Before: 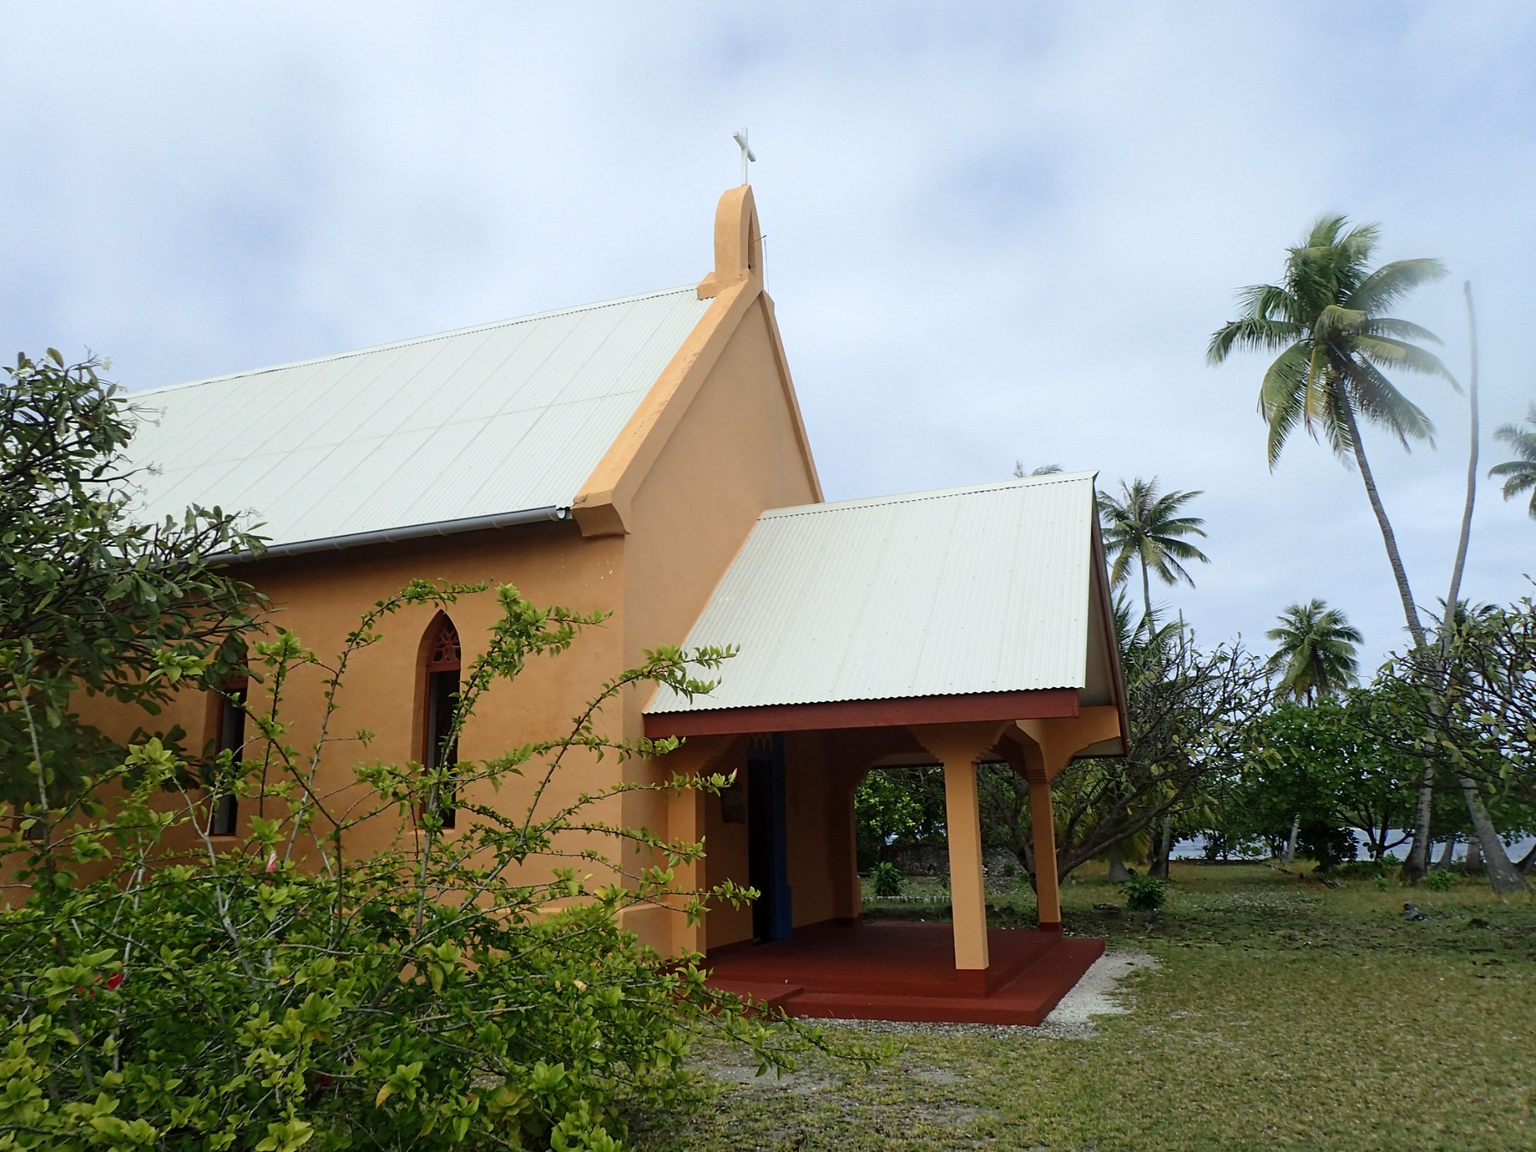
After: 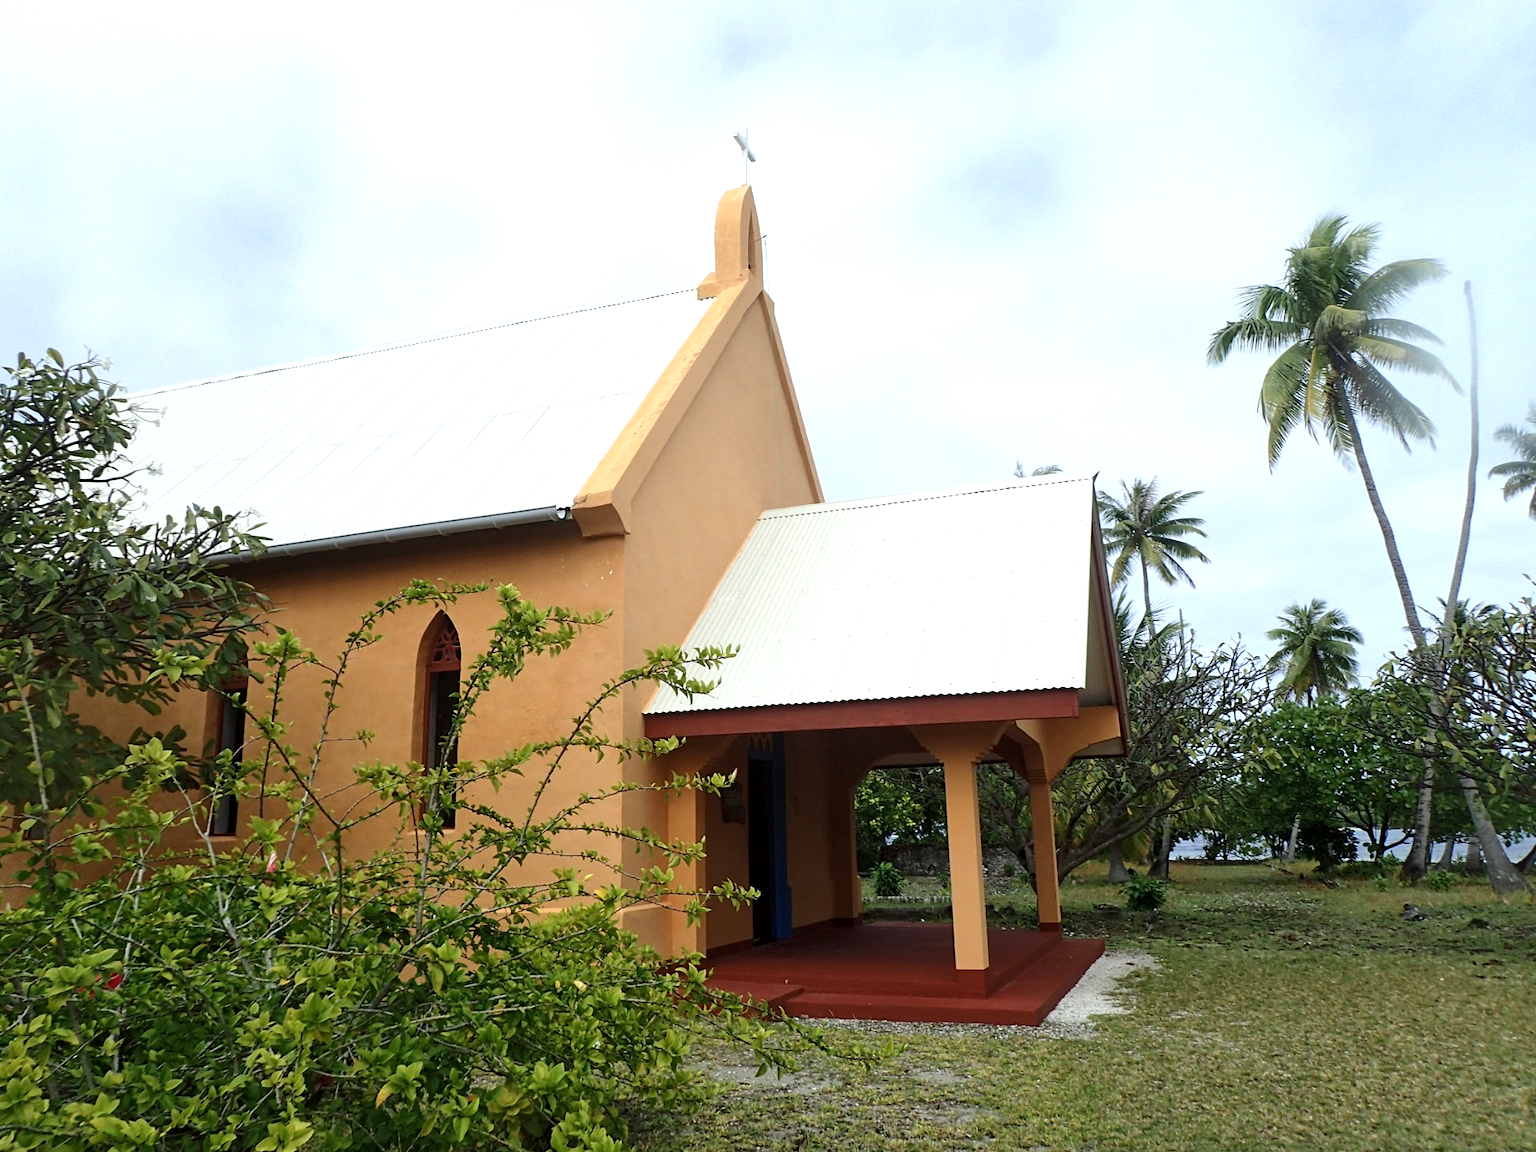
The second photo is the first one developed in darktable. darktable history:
exposure: black level correction 0, exposure 0.5 EV, compensate exposure bias true, compensate highlight preservation false
local contrast: mode bilateral grid, contrast 19, coarseness 49, detail 119%, midtone range 0.2
